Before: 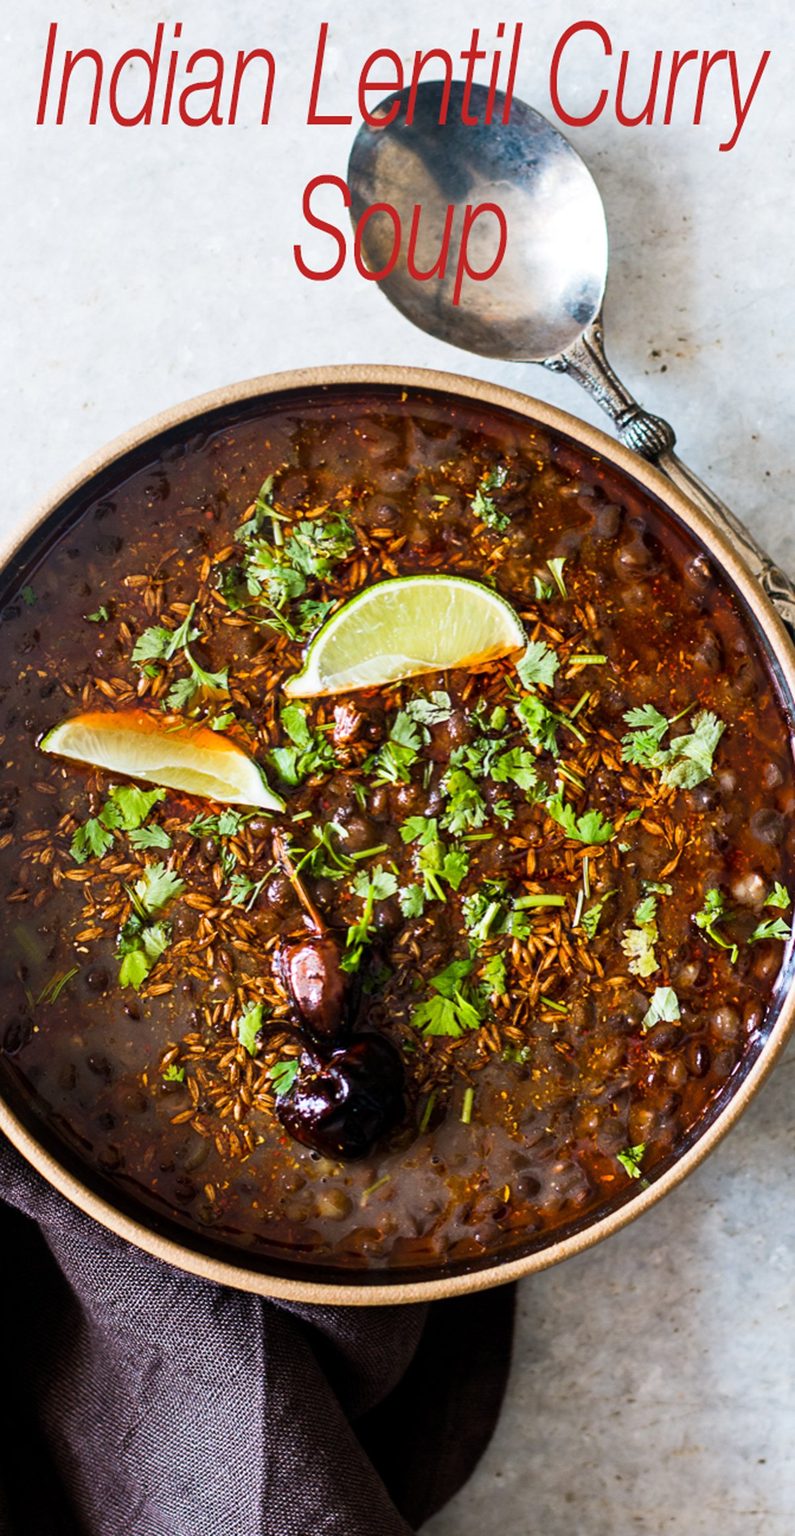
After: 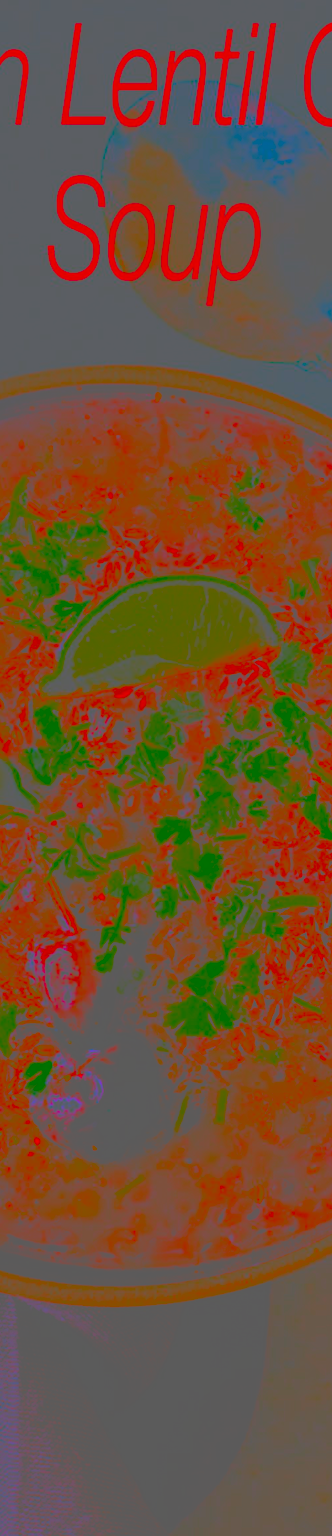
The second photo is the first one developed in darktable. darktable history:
contrast brightness saturation: contrast -0.987, brightness -0.176, saturation 0.753
crop: left 31.022%, right 27.192%
filmic rgb: black relative exposure -7.65 EV, white relative exposure 4.56 EV, threshold 5.99 EV, hardness 3.61, enable highlight reconstruction true
